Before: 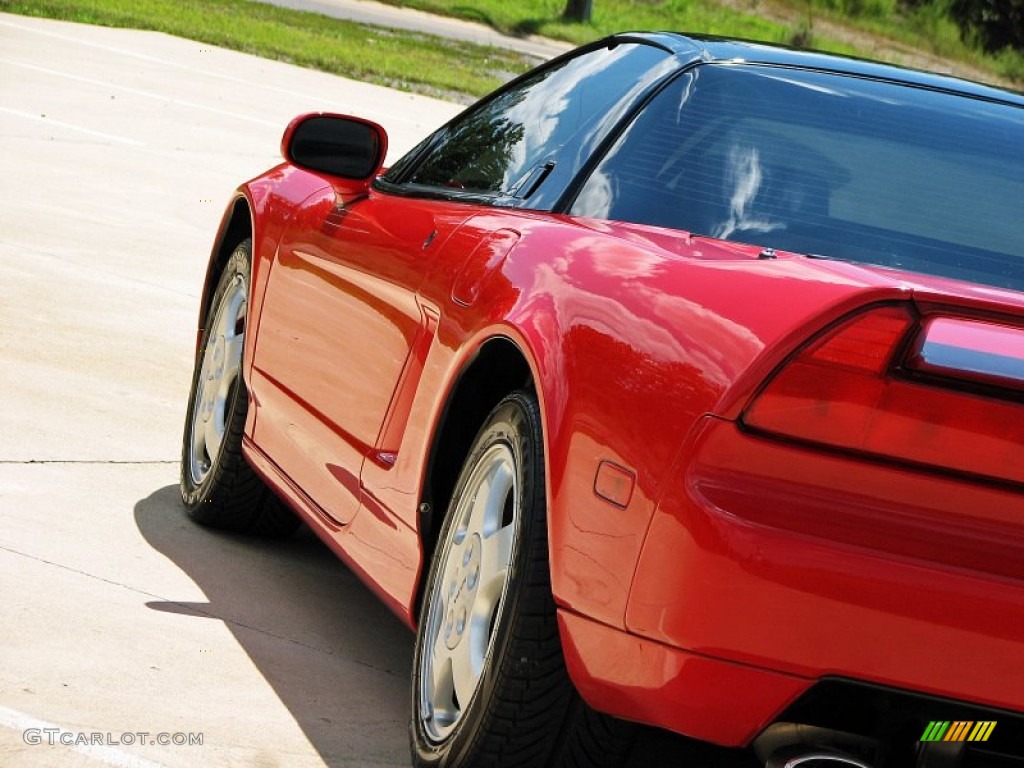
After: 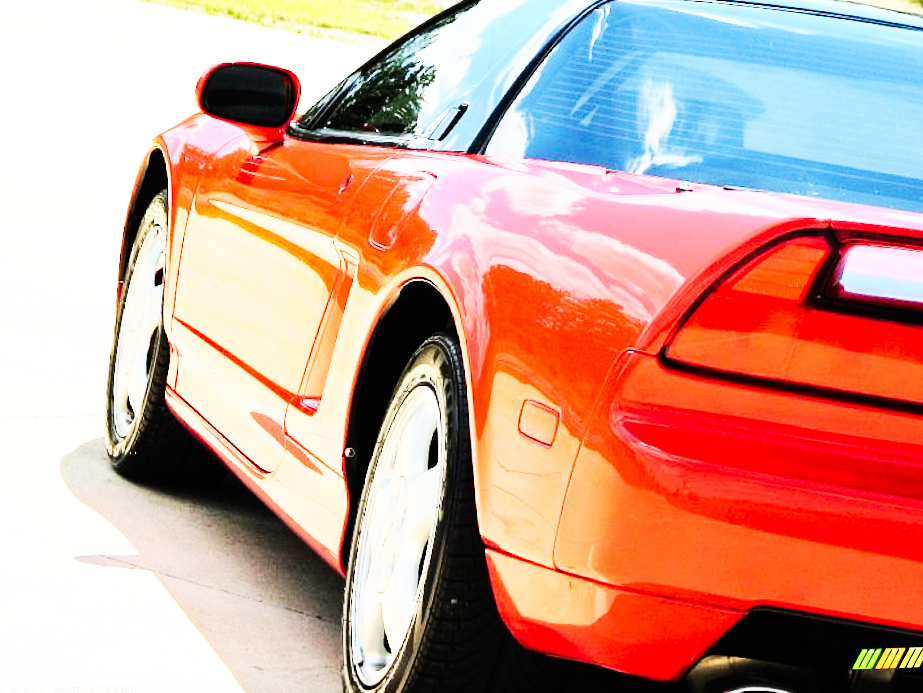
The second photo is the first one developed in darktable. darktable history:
tone equalizer: -7 EV 0.162 EV, -6 EV 0.637 EV, -5 EV 1.12 EV, -4 EV 1.32 EV, -3 EV 1.13 EV, -2 EV 0.6 EV, -1 EV 0.158 EV, edges refinement/feathering 500, mask exposure compensation -1.57 EV, preserve details no
crop and rotate: angle 1.9°, left 5.888%, top 5.708%
base curve: curves: ch0 [(0, 0) (0.007, 0.004) (0.027, 0.03) (0.046, 0.07) (0.207, 0.54) (0.442, 0.872) (0.673, 0.972) (1, 1)], preserve colors none
